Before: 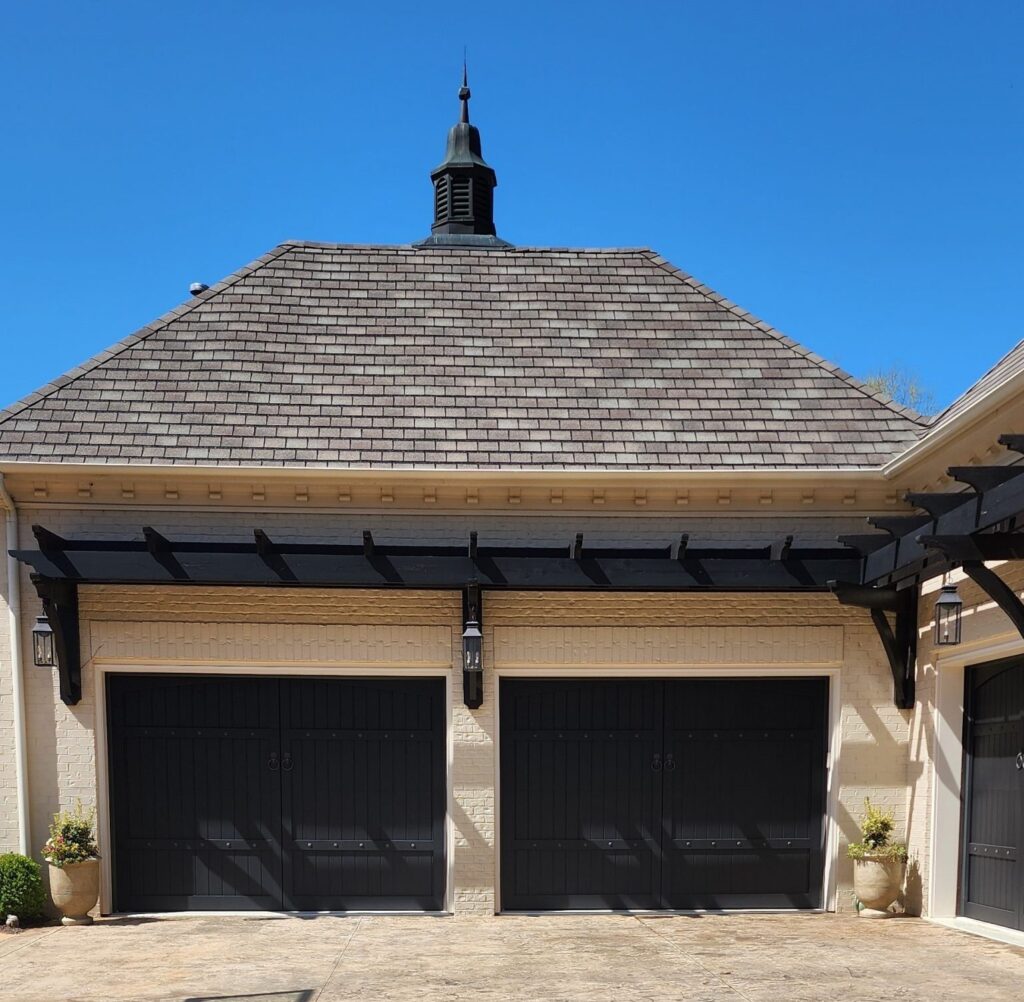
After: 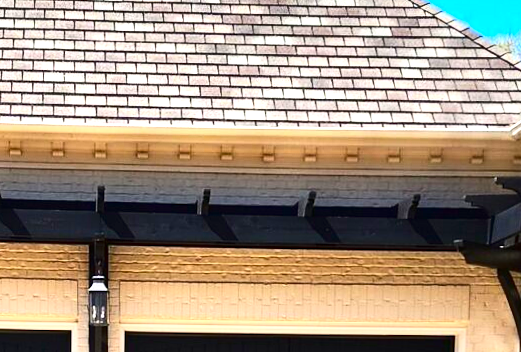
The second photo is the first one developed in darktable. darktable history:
crop: left 36.607%, top 34.735%, right 13.146%, bottom 30.611%
exposure: black level correction 0, exposure 1.379 EV, compensate exposure bias true, compensate highlight preservation false
color balance rgb: on, module defaults
rotate and perspective: rotation 0.8°, automatic cropping off
shadows and highlights: shadows 53, soften with gaussian
contrast brightness saturation: contrast 0.21, brightness -0.11, saturation 0.21
